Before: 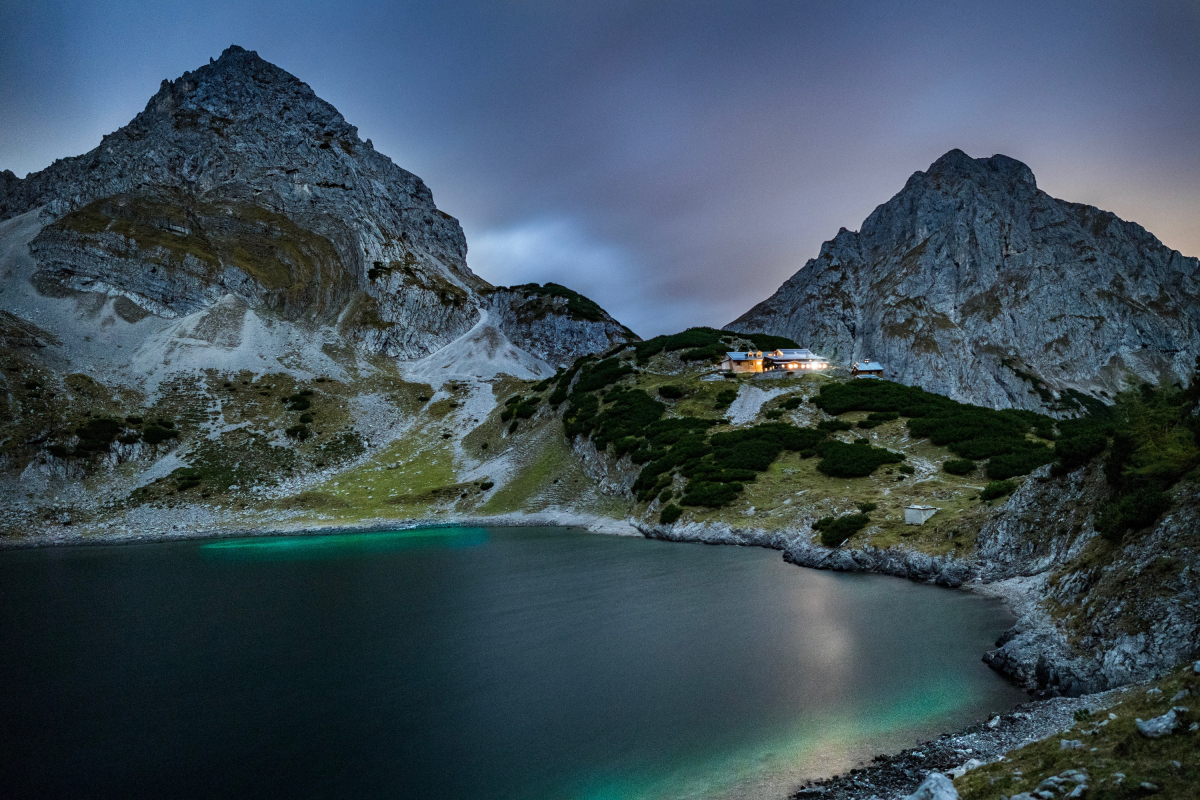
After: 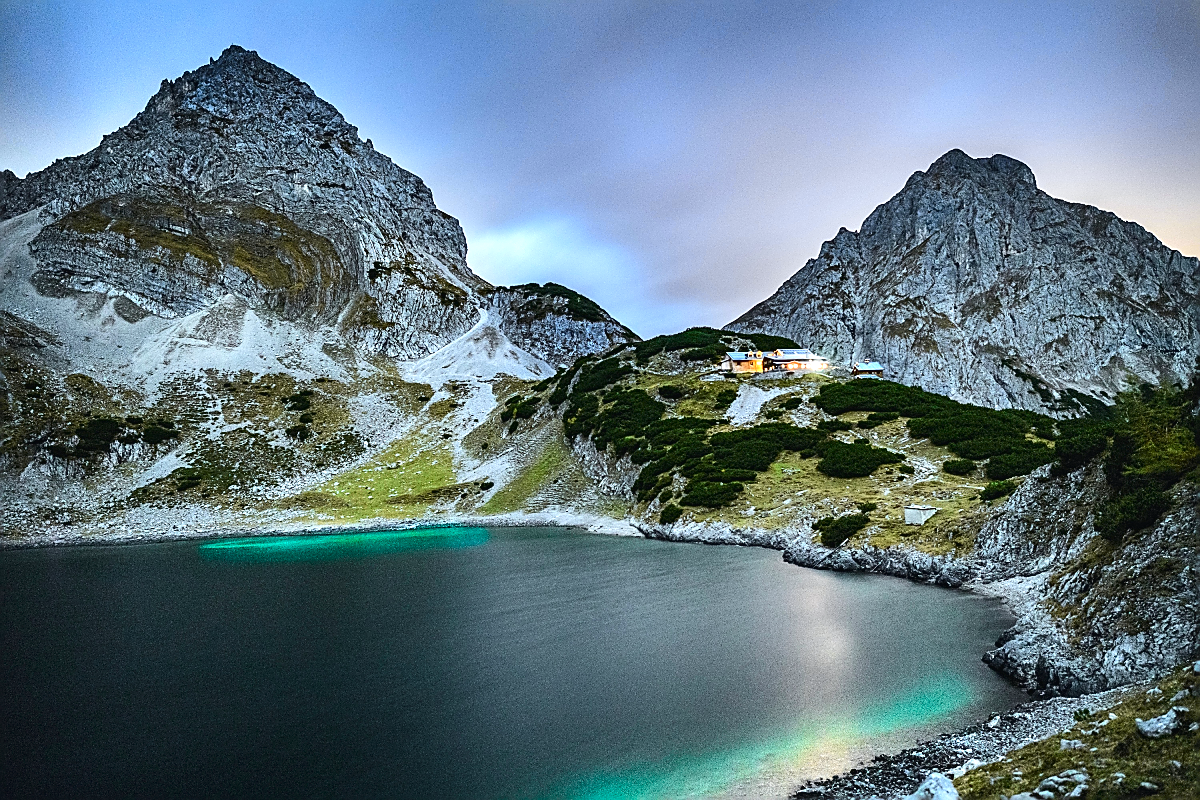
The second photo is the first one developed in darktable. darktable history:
exposure: black level correction 0, exposure 1.199 EV, compensate highlight preservation false
tone curve: curves: ch0 [(0, 0.02) (0.063, 0.058) (0.262, 0.243) (0.447, 0.468) (0.544, 0.596) (0.805, 0.823) (1, 0.952)]; ch1 [(0, 0) (0.339, 0.31) (0.417, 0.401) (0.452, 0.455) (0.482, 0.483) (0.502, 0.499) (0.517, 0.506) (0.55, 0.542) (0.588, 0.604) (0.729, 0.782) (1, 1)]; ch2 [(0, 0) (0.346, 0.34) (0.431, 0.45) (0.485, 0.487) (0.5, 0.496) (0.527, 0.526) (0.56, 0.574) (0.613, 0.642) (0.679, 0.703) (1, 1)], color space Lab, independent channels, preserve colors none
sharpen: radius 1.372, amount 1.266, threshold 0.705
